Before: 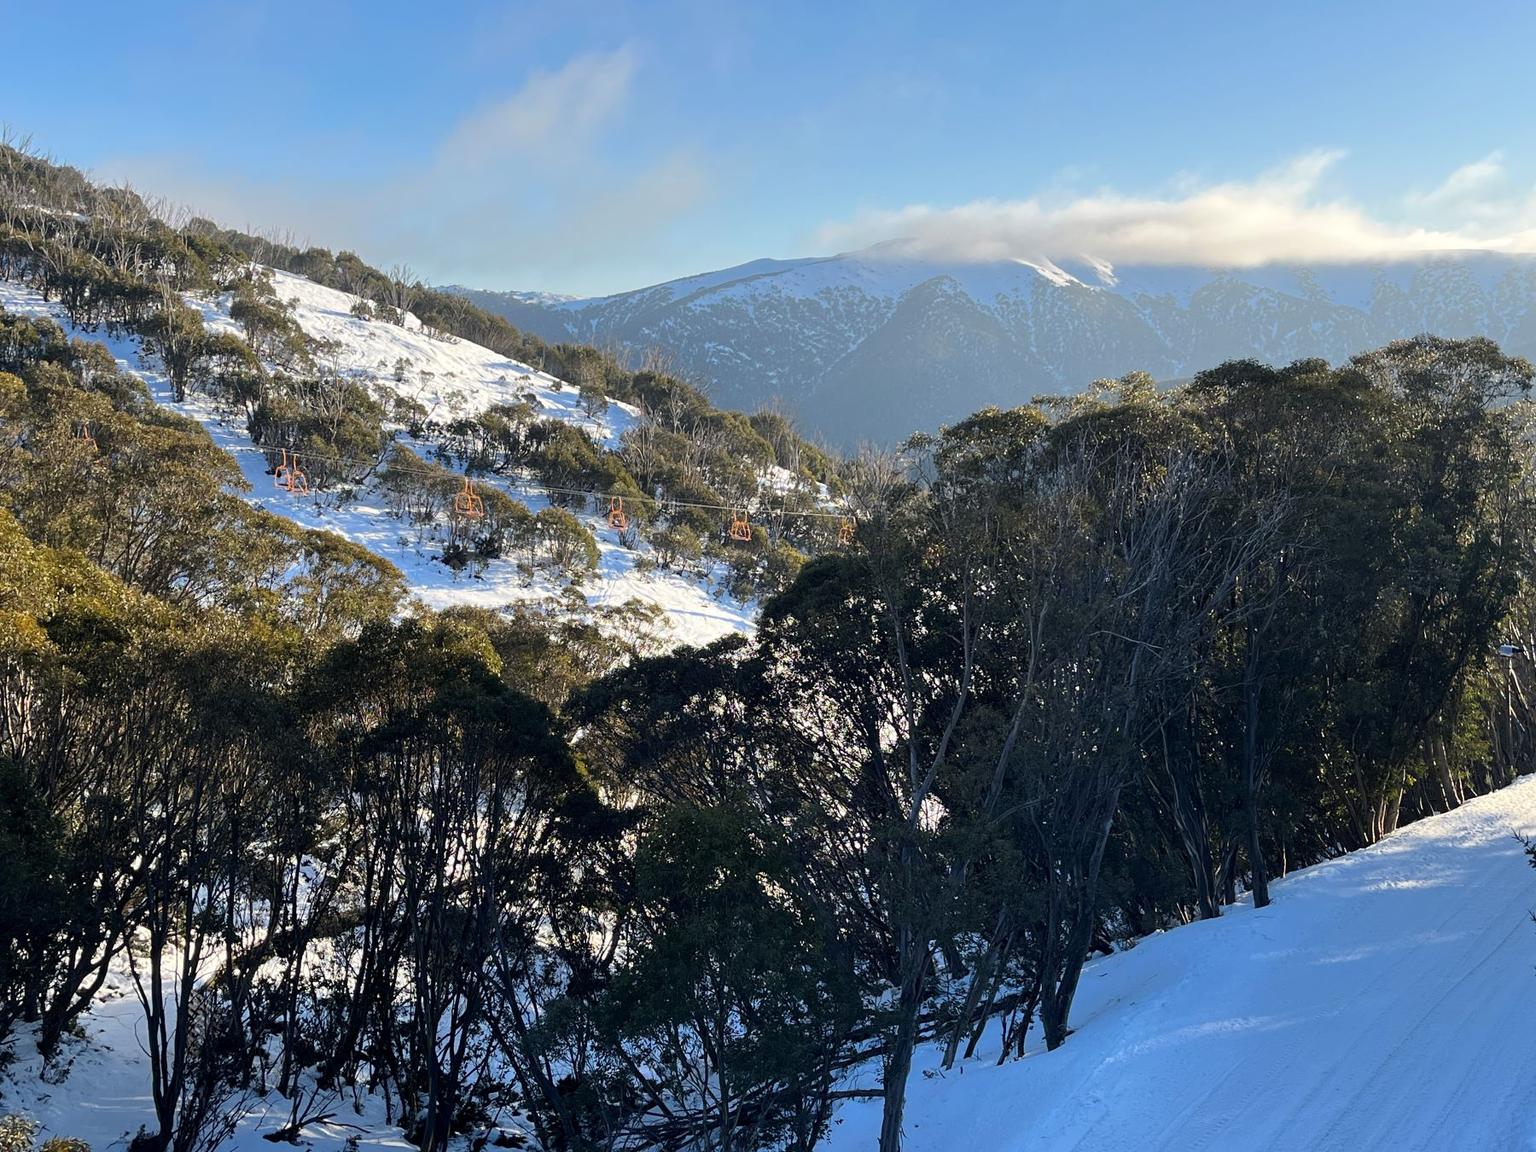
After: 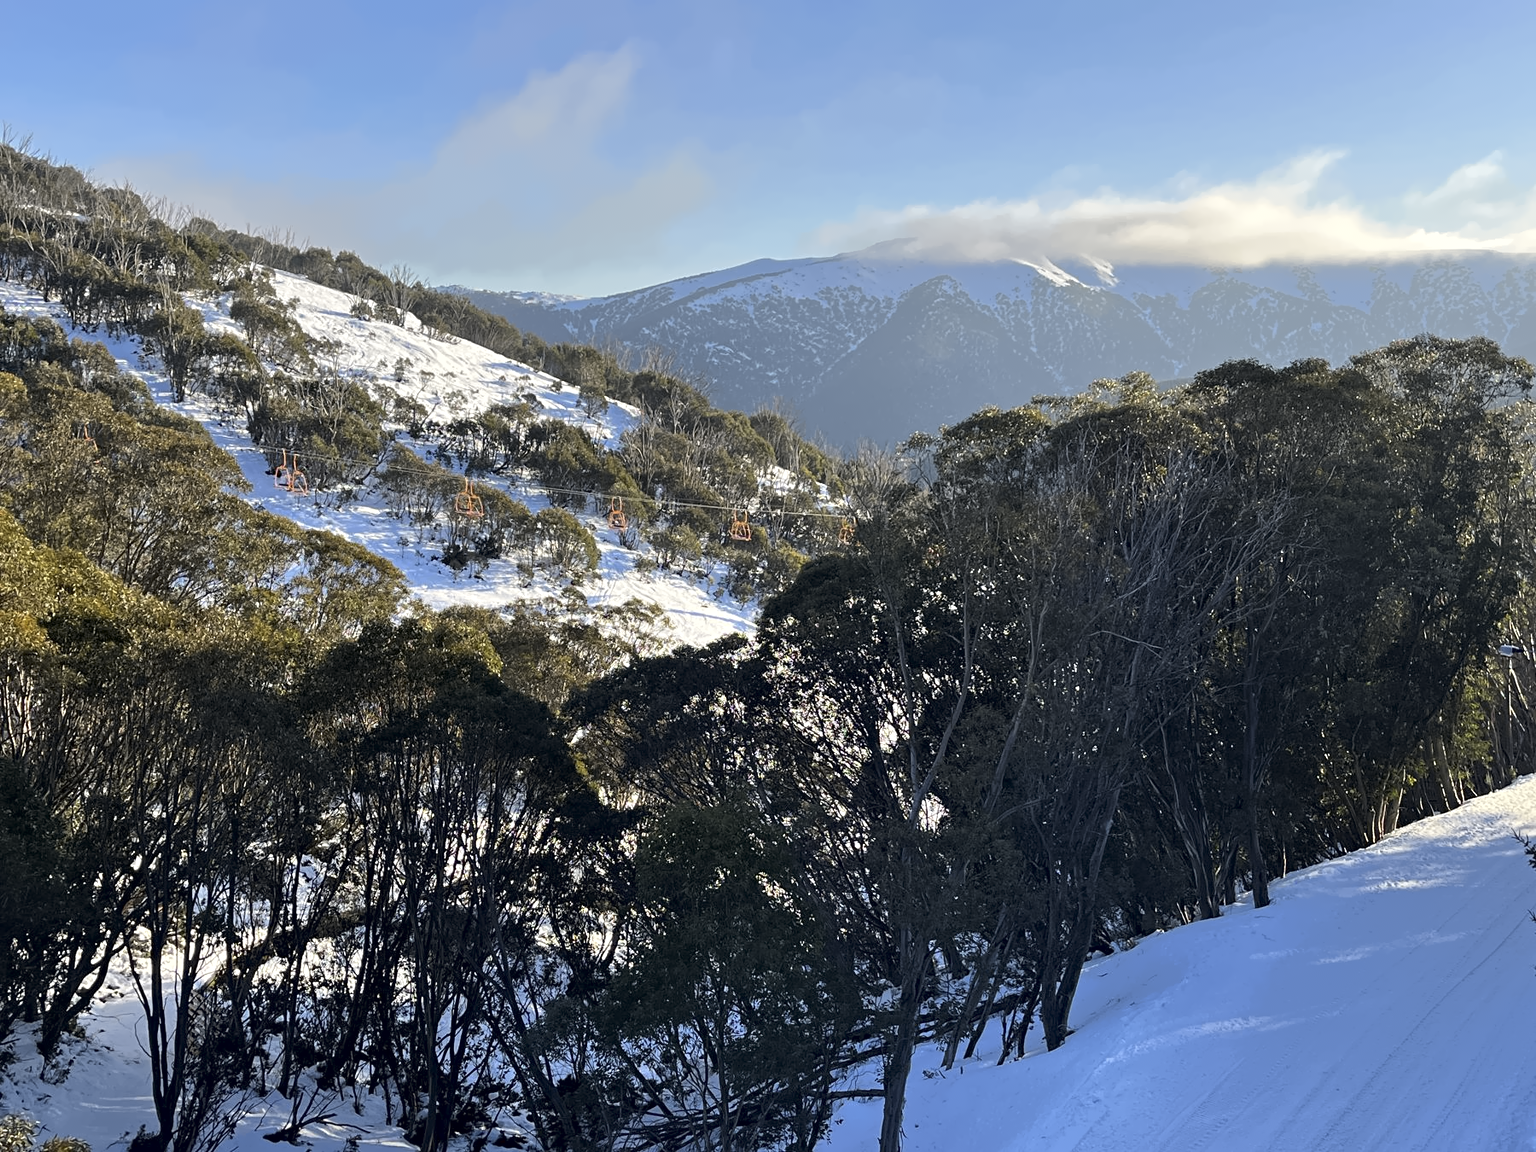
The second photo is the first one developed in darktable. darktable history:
highlight reconstruction: method reconstruct in LCh, clipping threshold 0
tone curve: color space Lab, independent channels
raw chromatic aberrations: iterations once
base curve: exposure shift 0
surface blur: radius 30, red 0.012, green 0.012, blue 0.012
denoise (profiled): strength 0.01, central pixel weight 0, a [0, 0, 0], y [[0, 0, 0.5 ×5] ×4, [0.5 ×7], [0.5 ×7]], fix various bugs in algorithm false, upgrade profiled transform false, color mode RGB, compensate highlight preservation false
contrast equalizer: y [[0.5, 0.504, 0.515, 0.527, 0.535, 0.534], [0.5 ×6], [0.491, 0.387, 0.179, 0.068, 0.068, 0.068], [0 ×5, 0.023], [0 ×6]]
local contrast: contrast 10, coarseness 25, detail 110%
